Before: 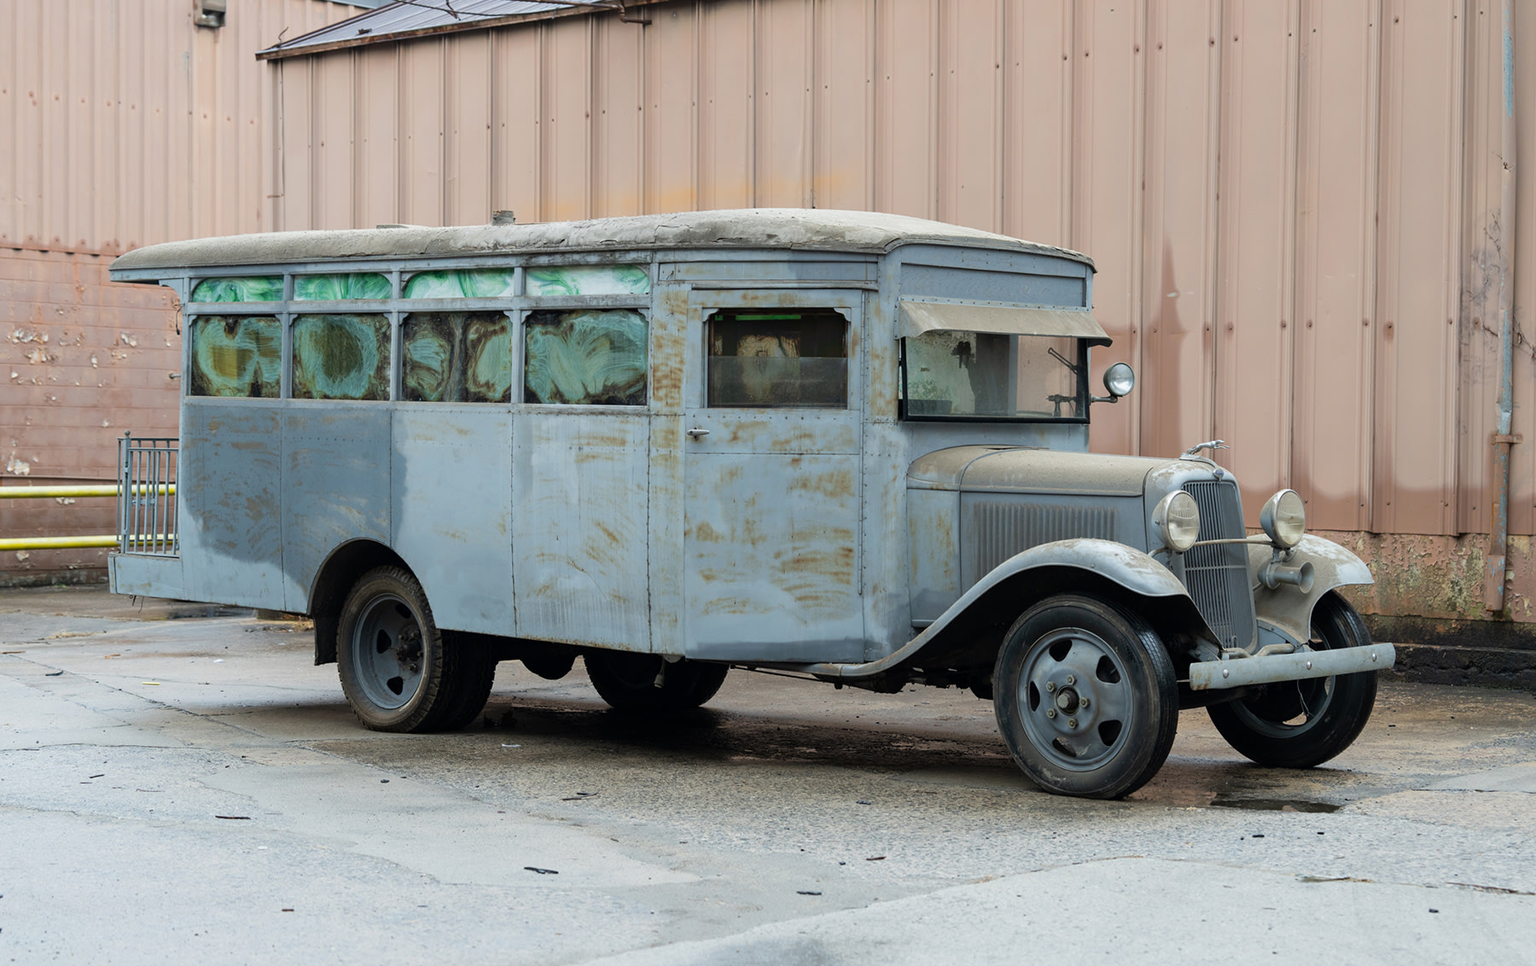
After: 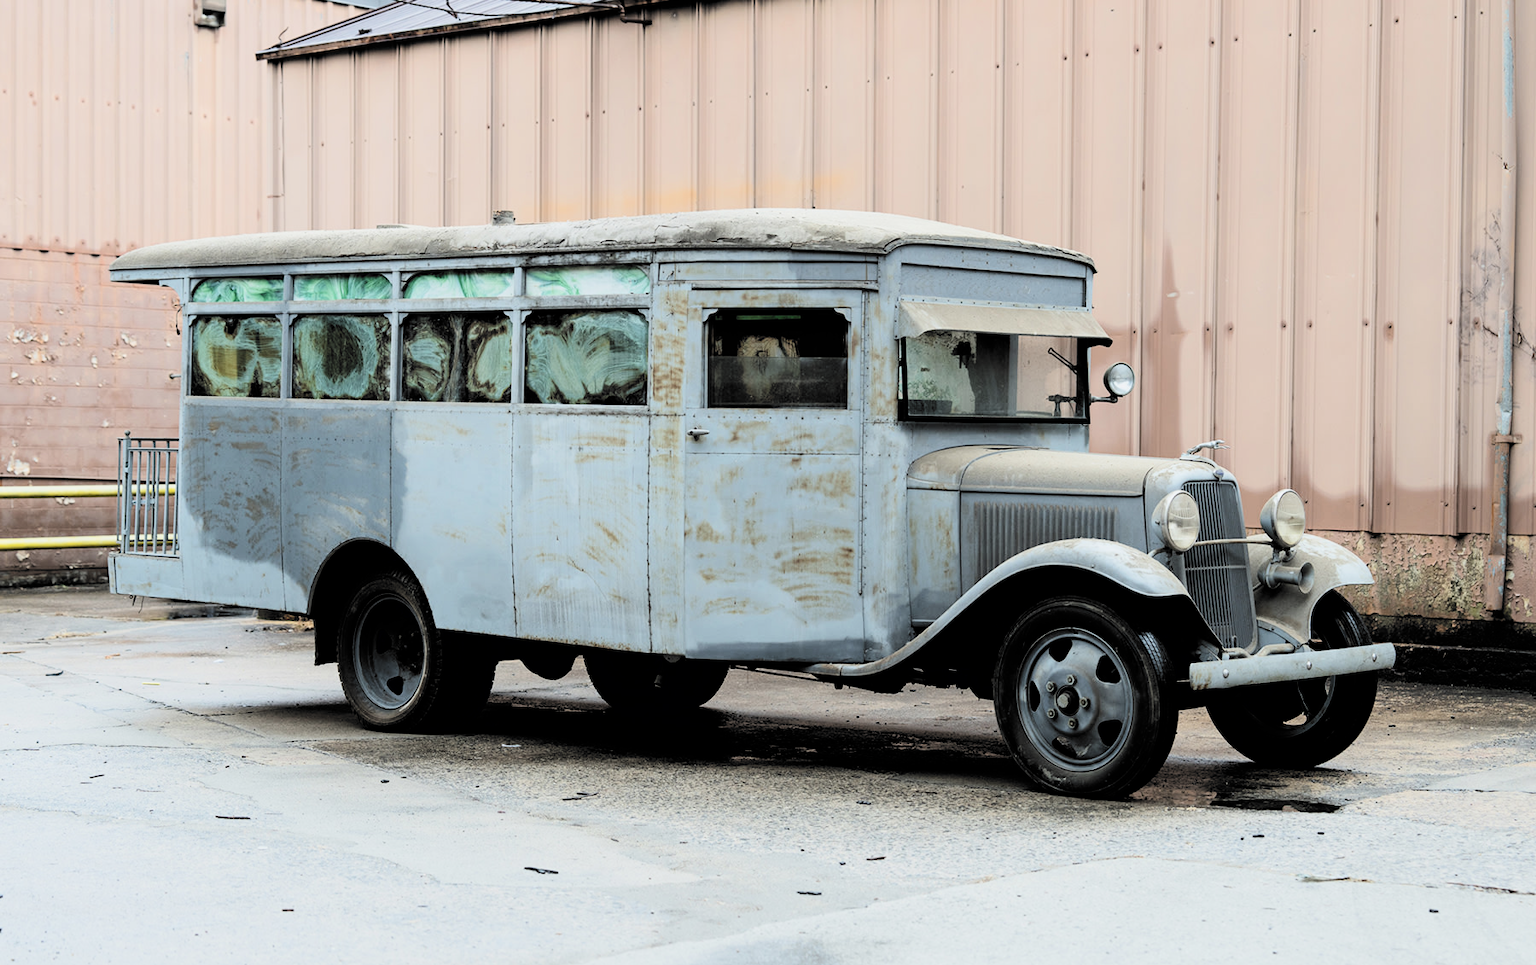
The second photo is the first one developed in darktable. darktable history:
contrast brightness saturation: contrast 0.107, saturation -0.151
filmic rgb: black relative exposure -5.1 EV, white relative exposure 3.99 EV, threshold 5.96 EV, hardness 2.89, contrast 1.402, highlights saturation mix -28.76%, color science v6 (2022), enable highlight reconstruction true
tone equalizer: -8 EV -0.434 EV, -7 EV -0.411 EV, -6 EV -0.368 EV, -5 EV -0.225 EV, -3 EV 0.241 EV, -2 EV 0.338 EV, -1 EV 0.406 EV, +0 EV 0.416 EV
